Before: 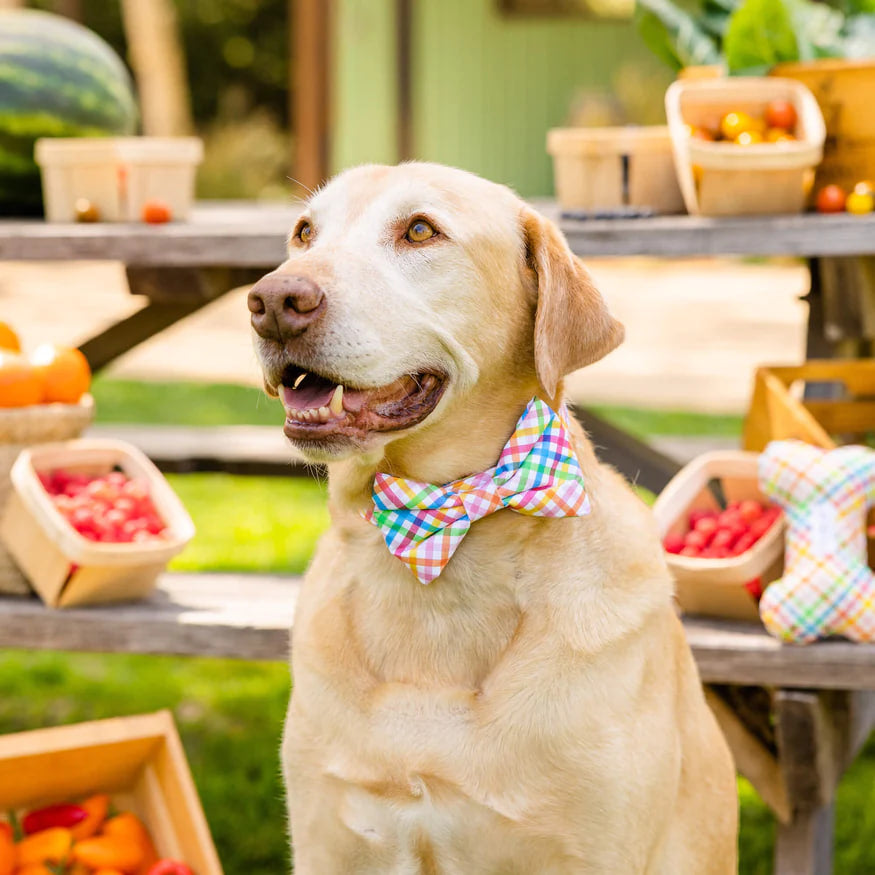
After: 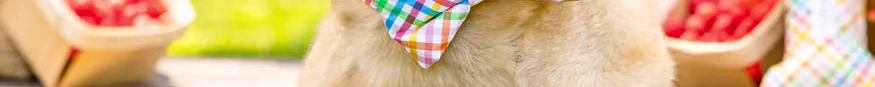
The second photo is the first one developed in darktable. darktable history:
crop and rotate: top 59.084%, bottom 30.916%
local contrast: mode bilateral grid, contrast 20, coarseness 50, detail 144%, midtone range 0.2
